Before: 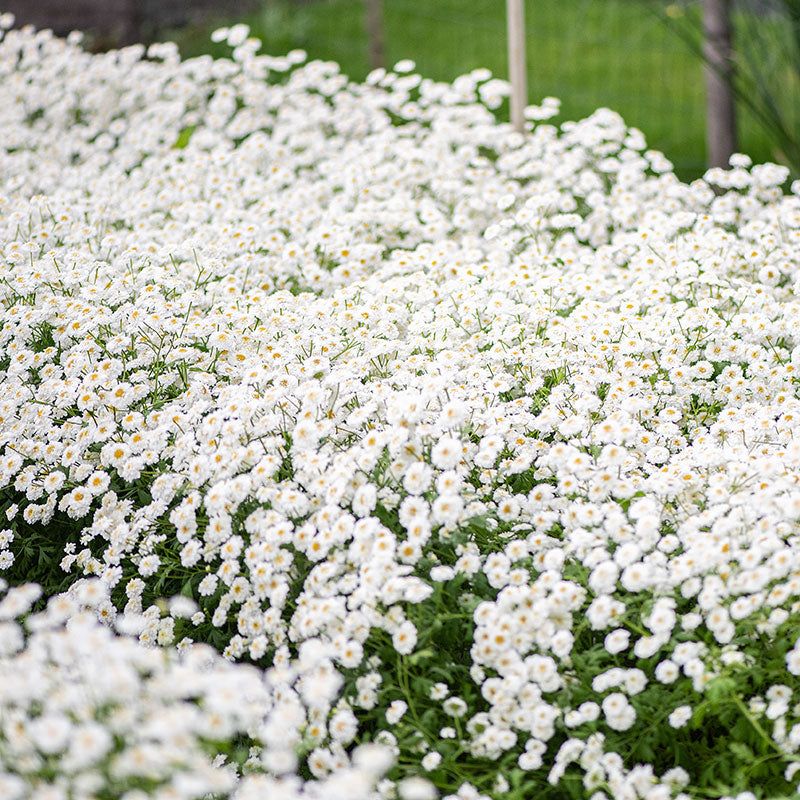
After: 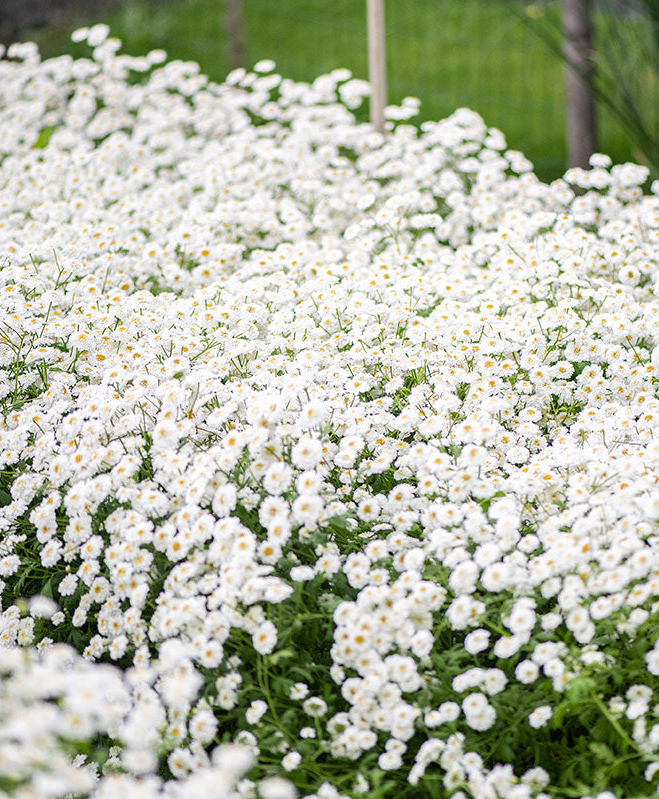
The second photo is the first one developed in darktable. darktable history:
crop: left 17.54%, bottom 0.05%
